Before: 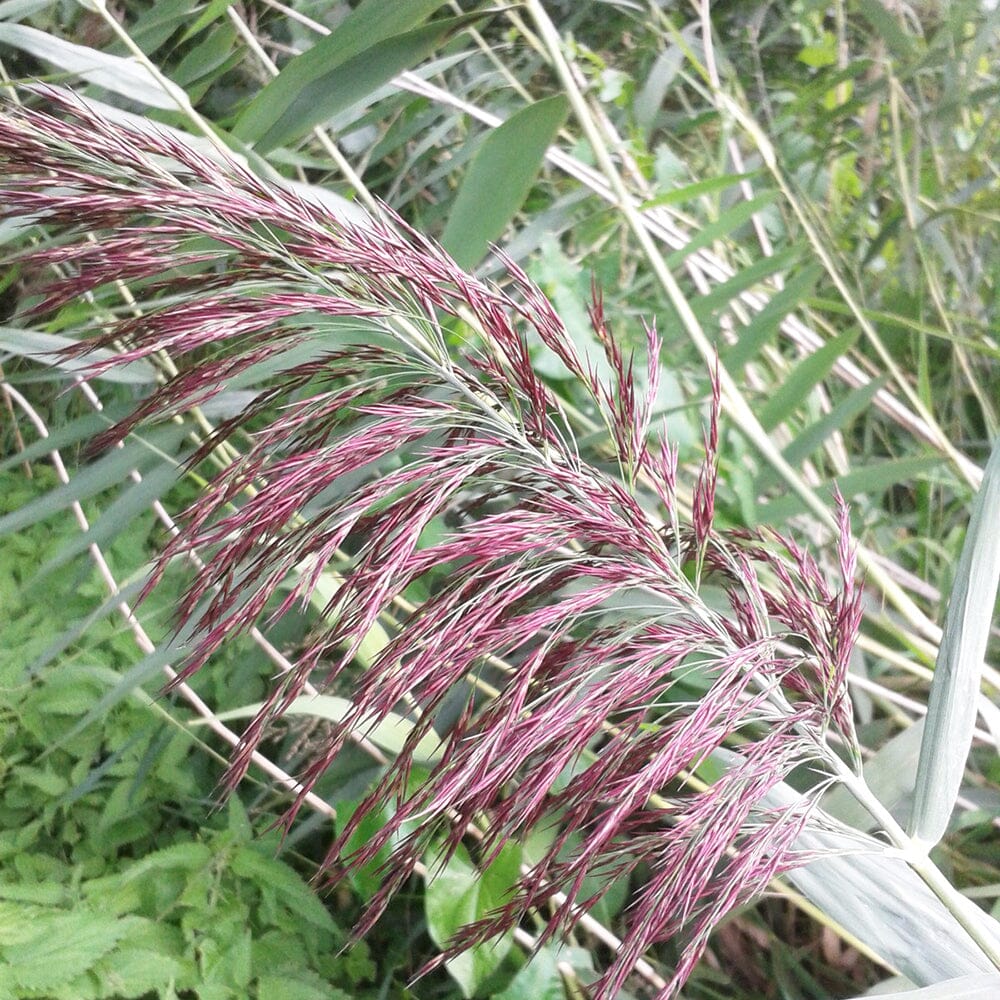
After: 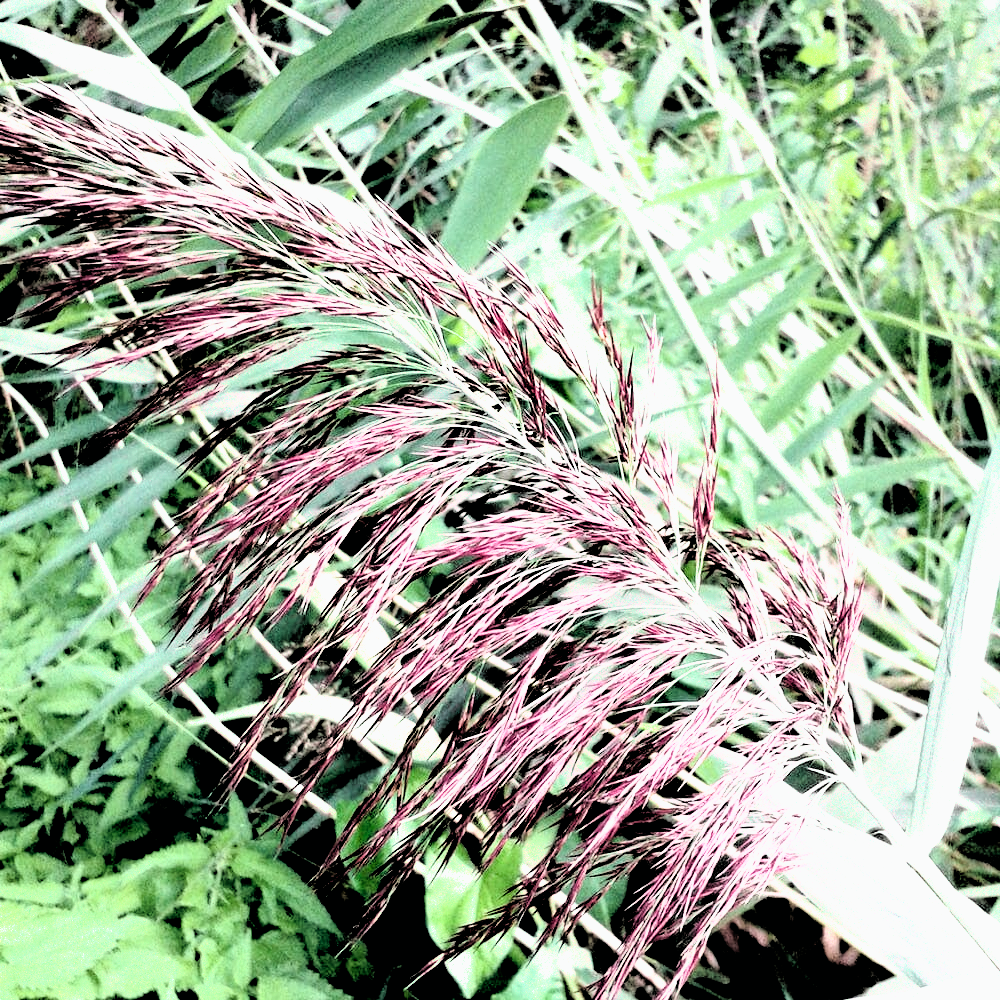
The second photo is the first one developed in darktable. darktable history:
filmic rgb: black relative exposure -1 EV, white relative exposure 2.05 EV, hardness 1.52, contrast 2.25, enable highlight reconstruction true
tone curve: curves: ch0 [(0, 0) (0.051, 0.047) (0.102, 0.099) (0.236, 0.249) (0.429, 0.473) (0.67, 0.755) (0.875, 0.948) (1, 0.985)]; ch1 [(0, 0) (0.339, 0.298) (0.402, 0.363) (0.453, 0.413) (0.485, 0.469) (0.494, 0.493) (0.504, 0.502) (0.515, 0.526) (0.563, 0.591) (0.597, 0.639) (0.834, 0.888) (1, 1)]; ch2 [(0, 0) (0.362, 0.353) (0.425, 0.439) (0.501, 0.501) (0.537, 0.538) (0.58, 0.59) (0.642, 0.669) (0.773, 0.856) (1, 1)], color space Lab, independent channels, preserve colors none
exposure: black level correction 0.001, compensate highlight preservation false
